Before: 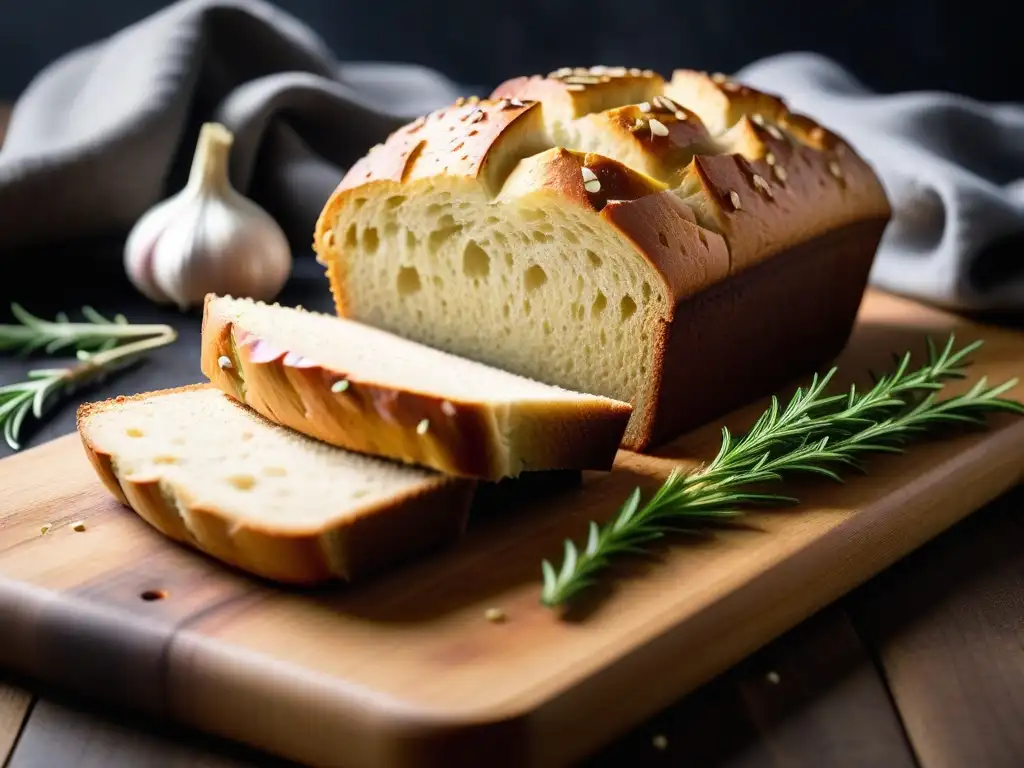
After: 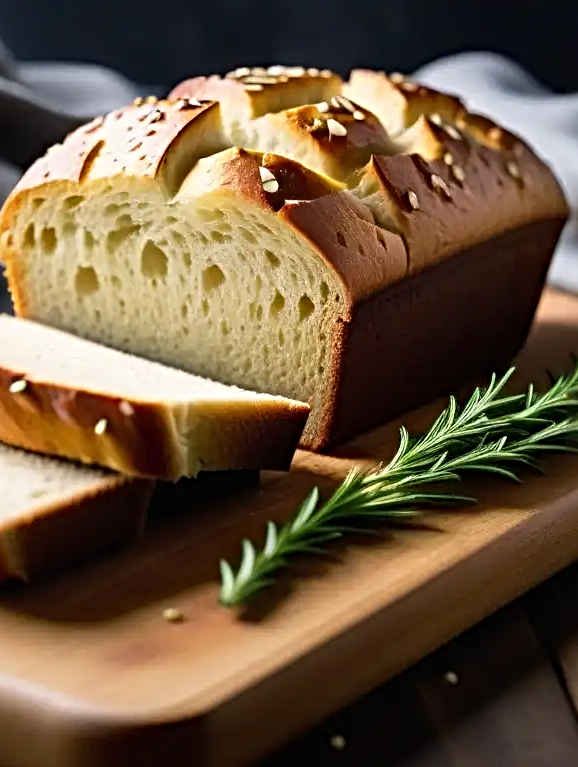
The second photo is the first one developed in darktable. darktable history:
crop: left 31.504%, top 0.022%, right 12.01%
sharpen: radius 4.868
